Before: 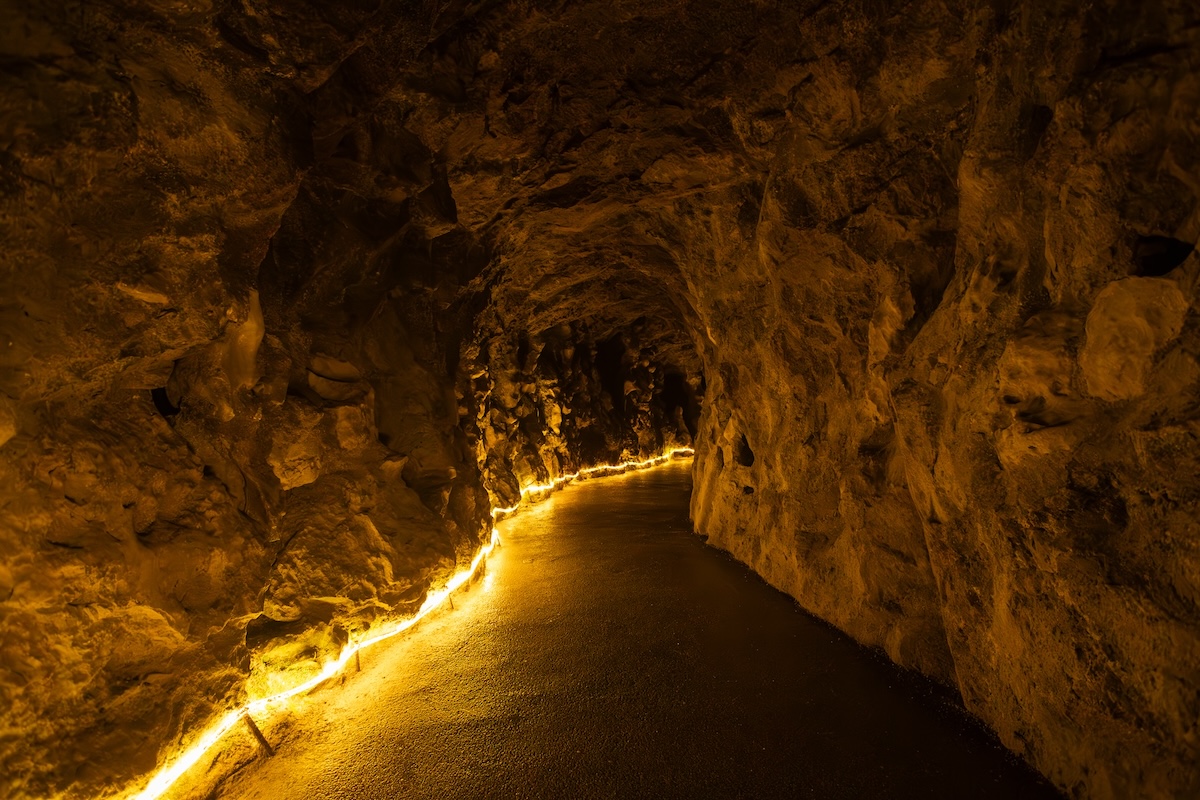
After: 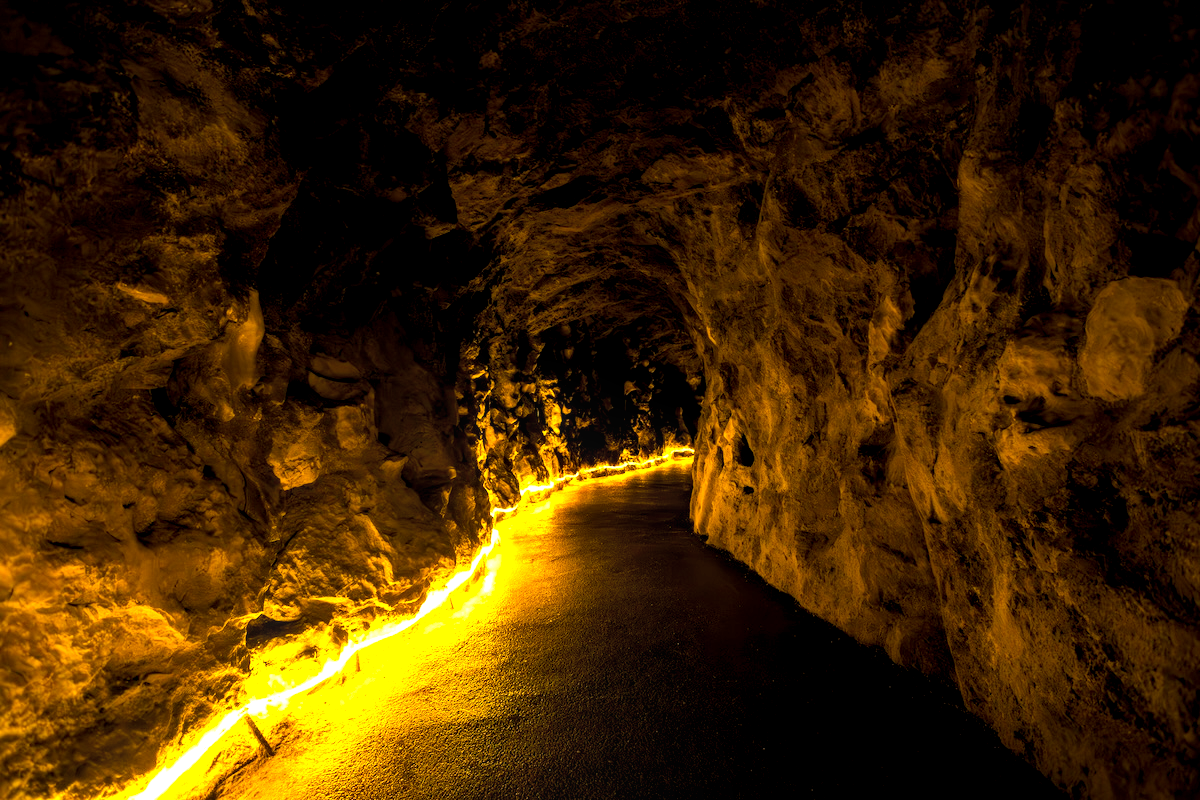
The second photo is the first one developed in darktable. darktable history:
tone equalizer: -8 EV -1.08 EV, -7 EV -0.99 EV, -6 EV -0.85 EV, -5 EV -0.596 EV, -3 EV 0.575 EV, -2 EV 0.886 EV, -1 EV 0.99 EV, +0 EV 1.07 EV, smoothing diameter 2.1%, edges refinement/feathering 20.87, mask exposure compensation -1.57 EV, filter diffusion 5
local contrast: on, module defaults
exposure: black level correction 0.001, exposure 0.5 EV, compensate highlight preservation false
color balance rgb: shadows lift › luminance -7.75%, shadows lift › chroma 2.372%, shadows lift › hue 162.63°, power › hue 316.28°, global offset › luminance -0.498%, perceptual saturation grading › global saturation 19.406%, global vibrance 20%
